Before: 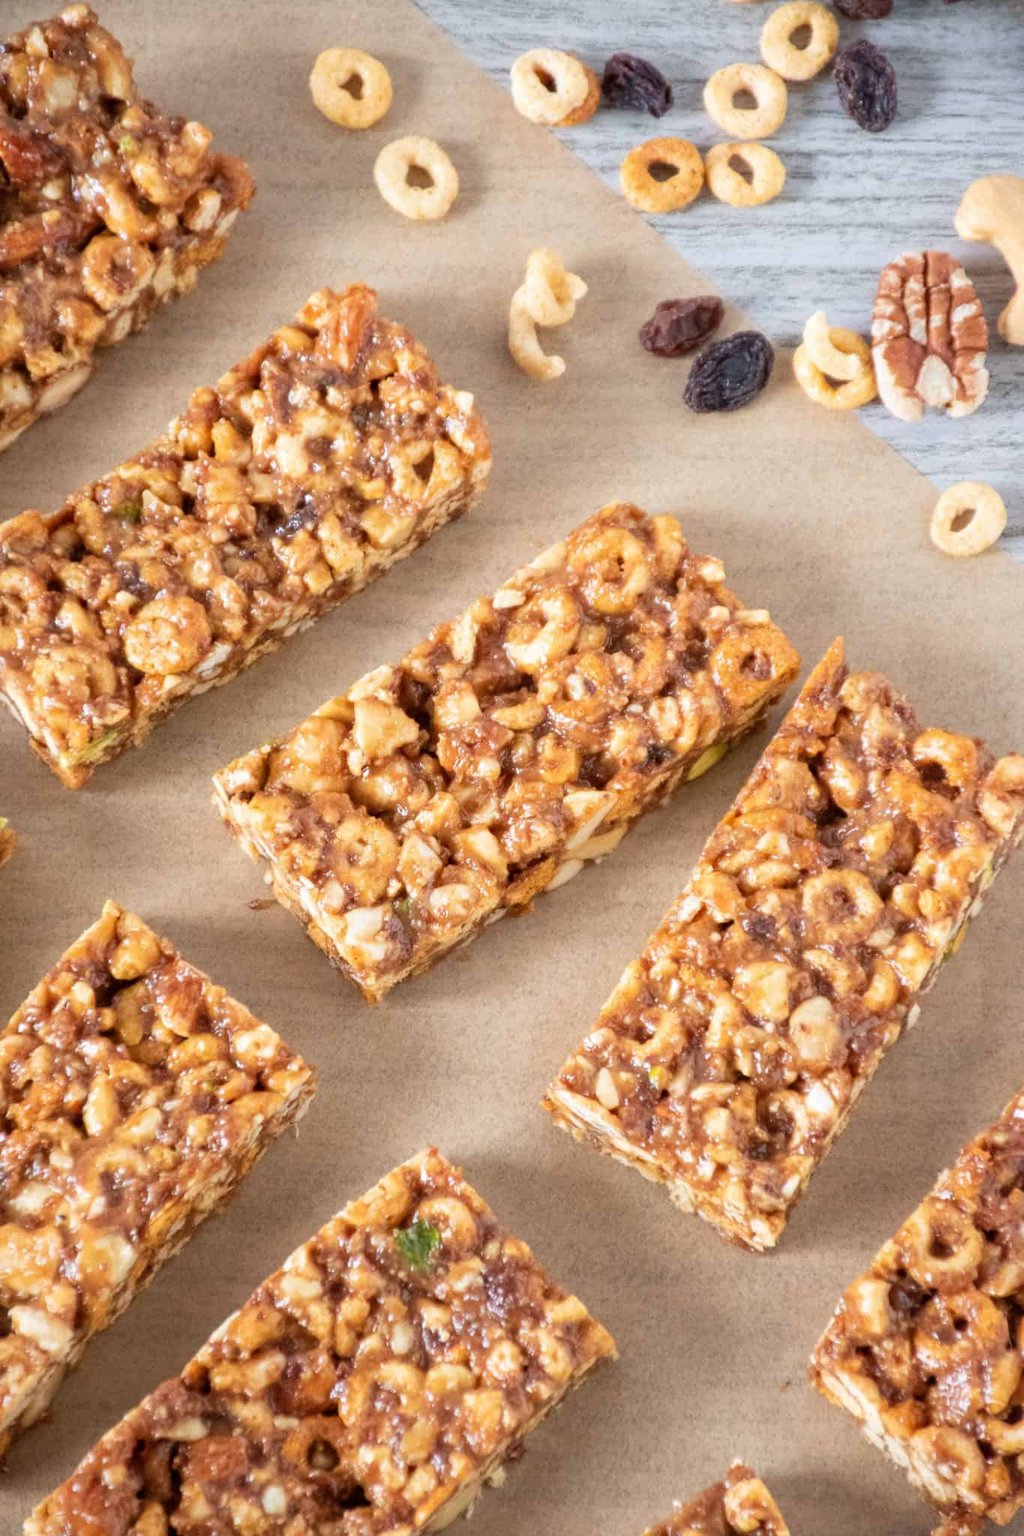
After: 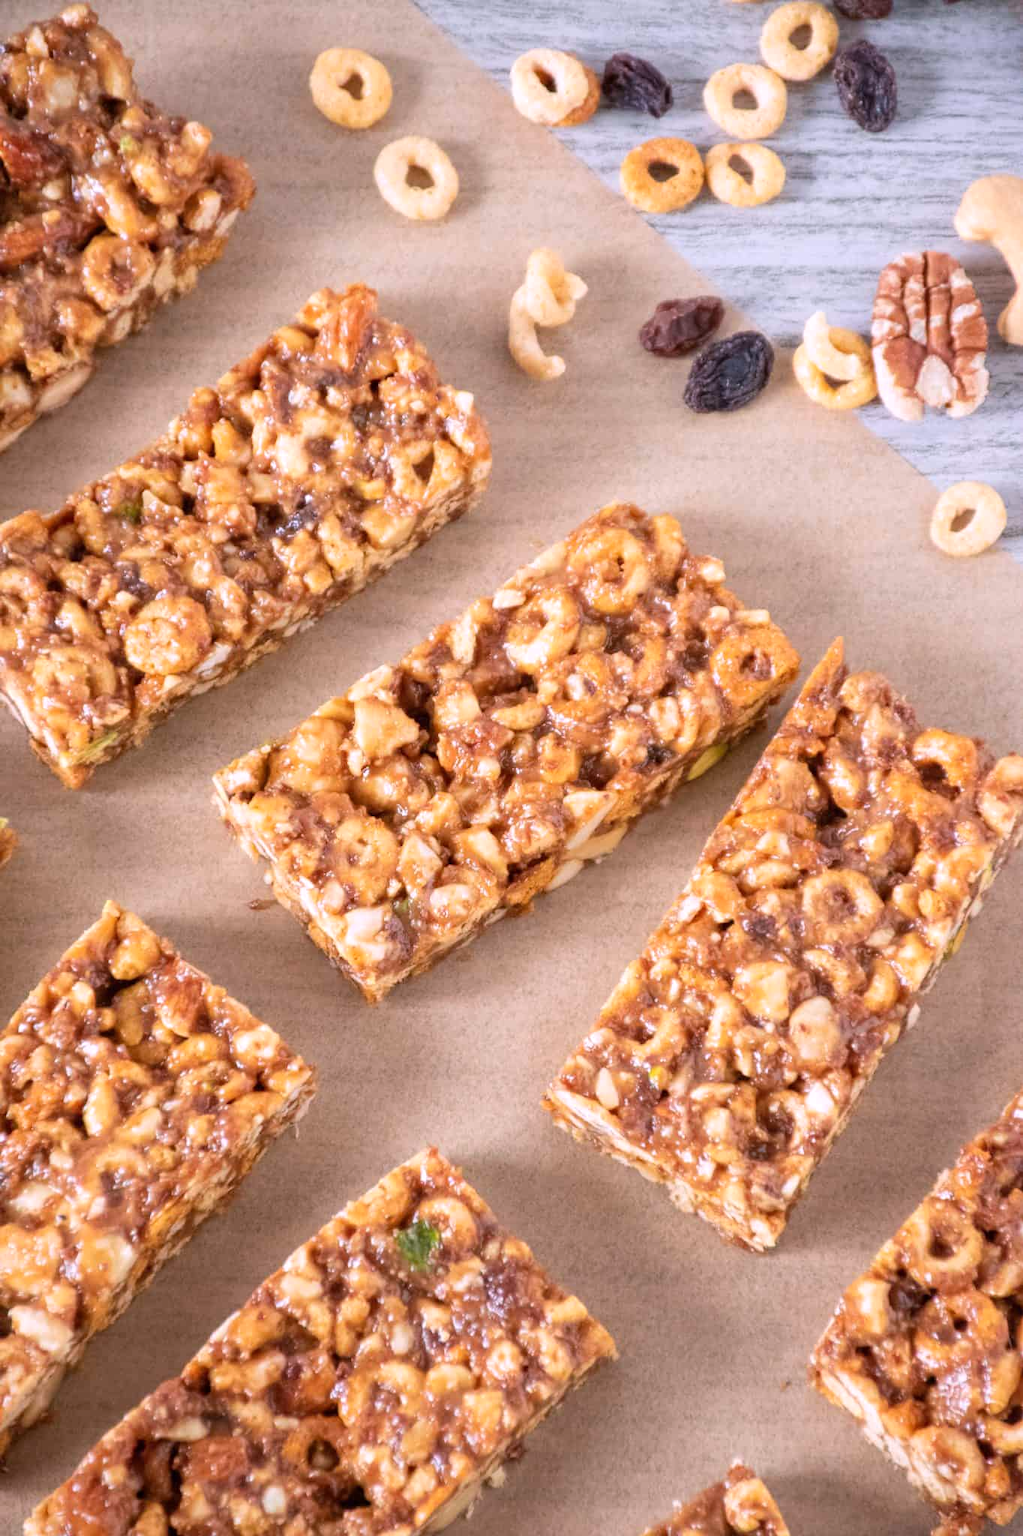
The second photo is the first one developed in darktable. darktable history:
white balance: red 1.05, blue 1.072
